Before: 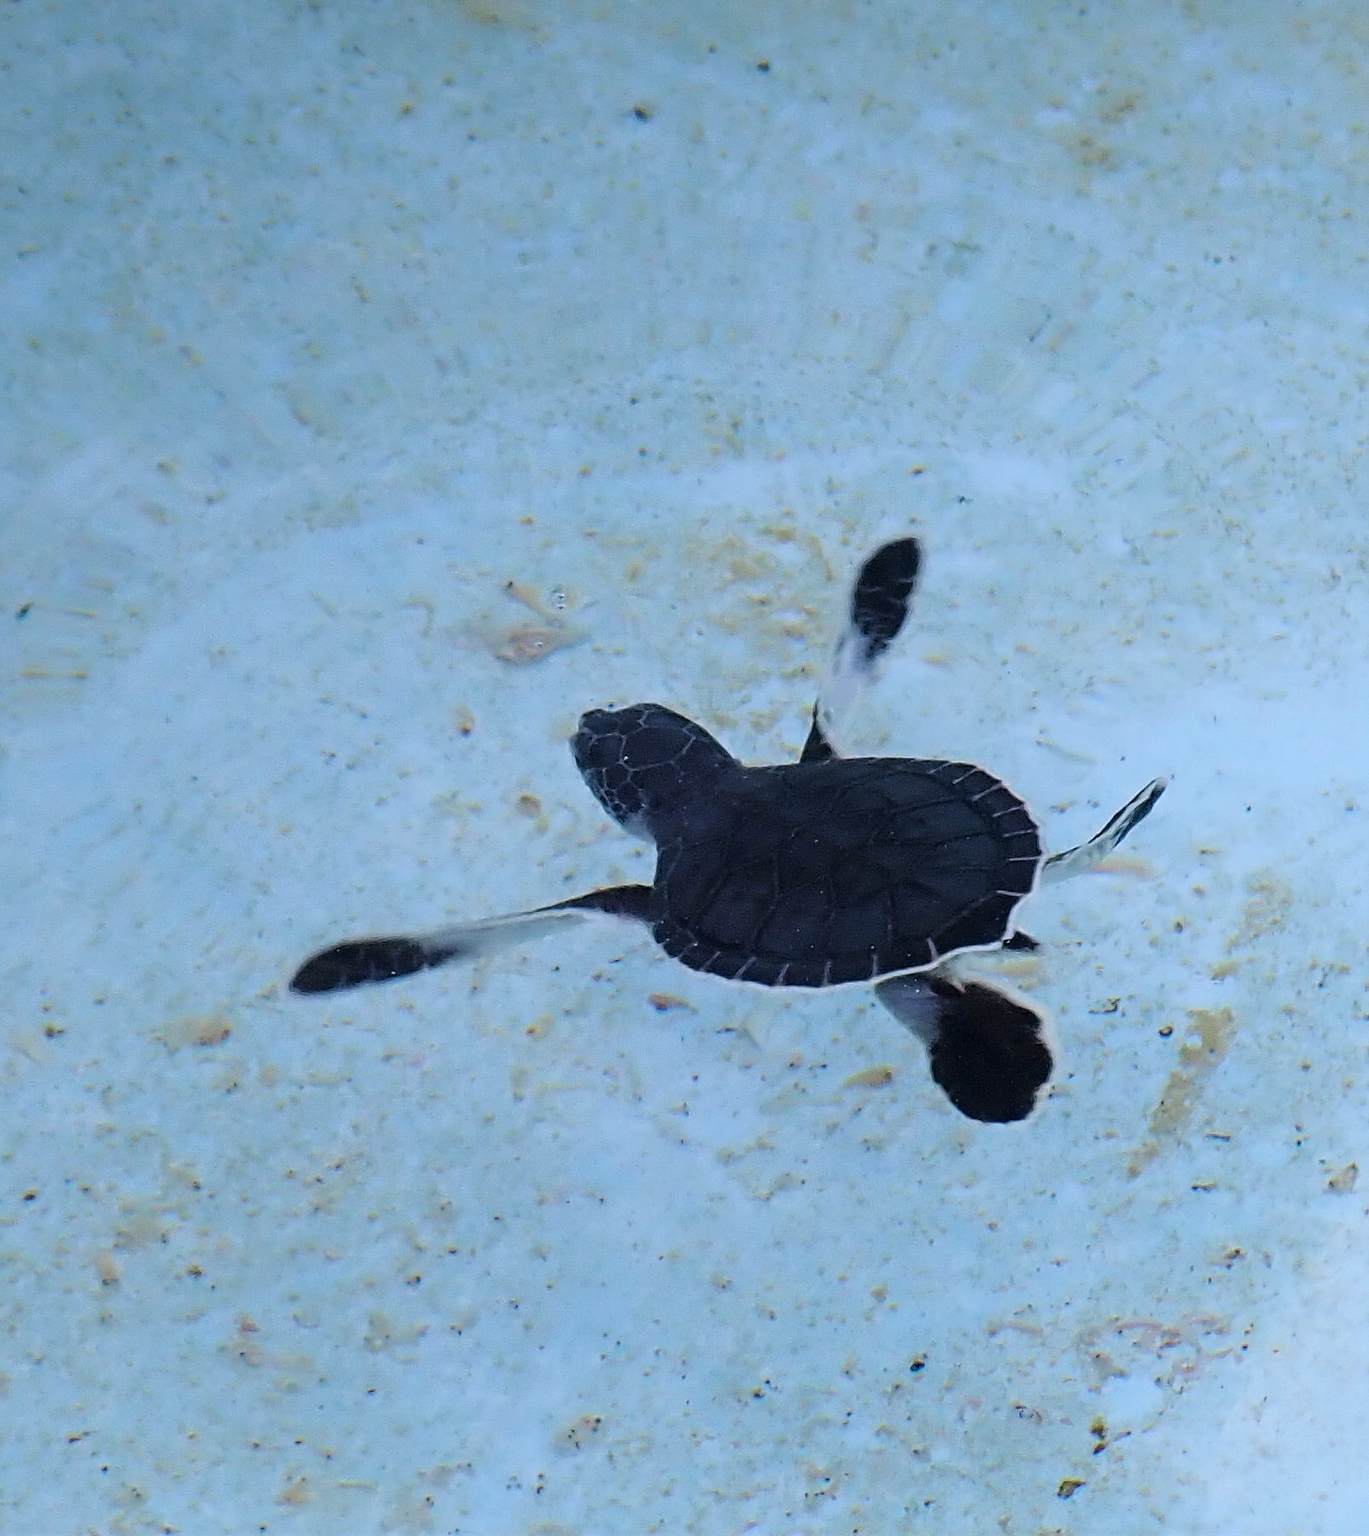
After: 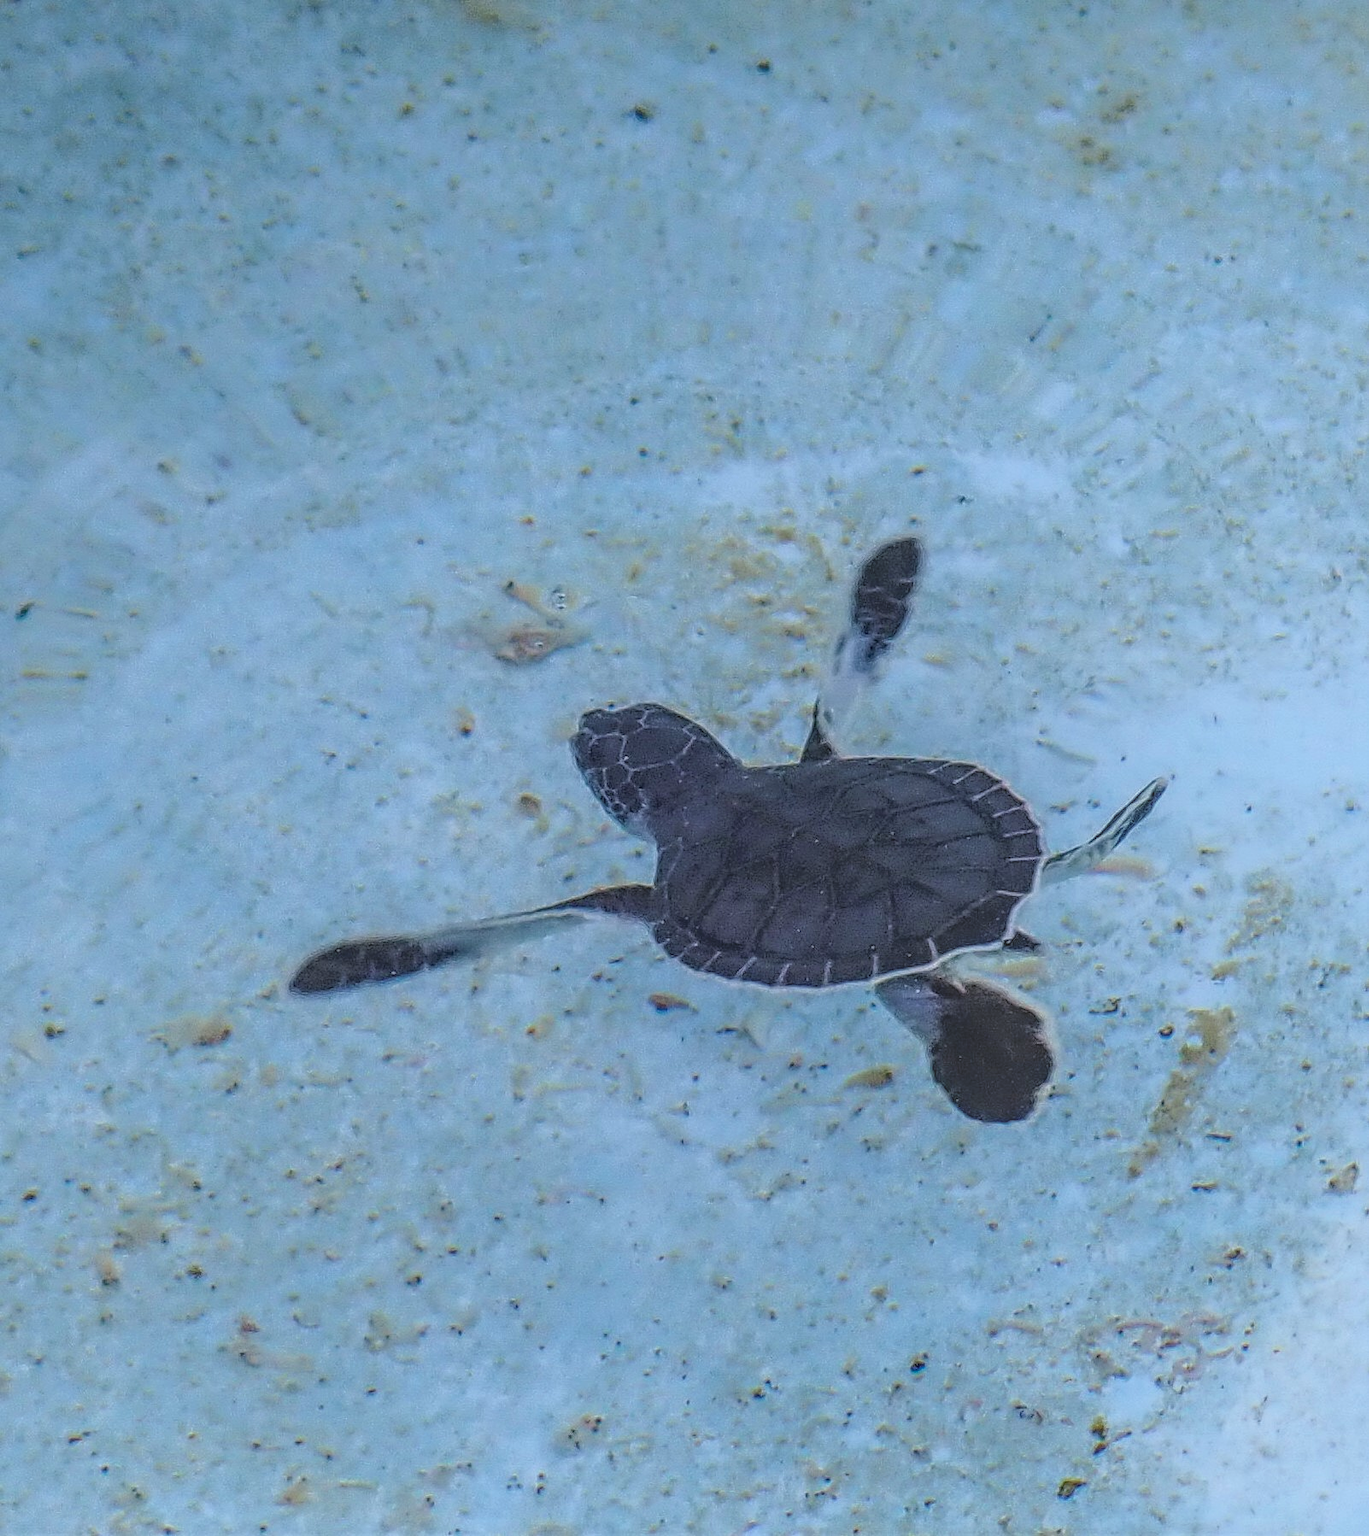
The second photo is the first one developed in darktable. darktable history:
local contrast: highlights 20%, shadows 30%, detail 200%, midtone range 0.2
color zones: curves: ch0 [(0, 0.465) (0.092, 0.596) (0.289, 0.464) (0.429, 0.453) (0.571, 0.464) (0.714, 0.455) (0.857, 0.462) (1, 0.465)]
